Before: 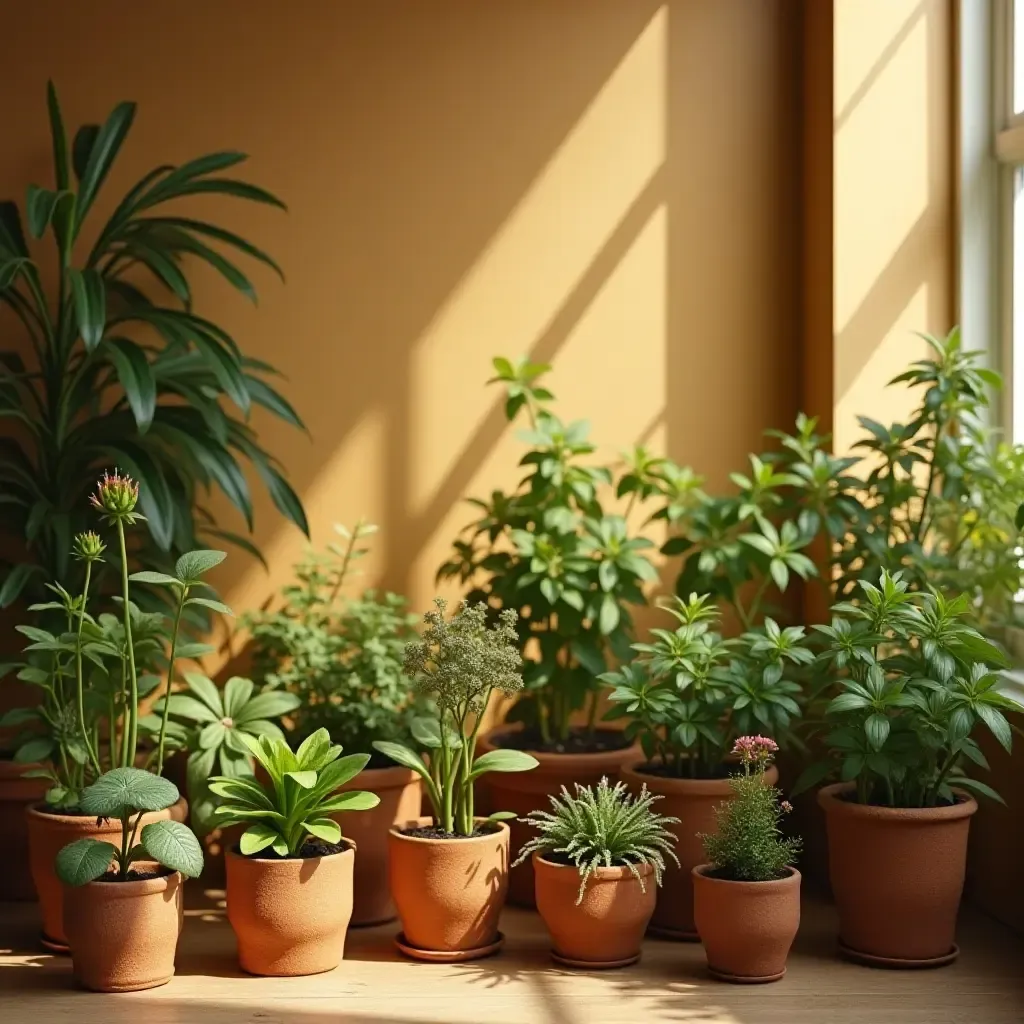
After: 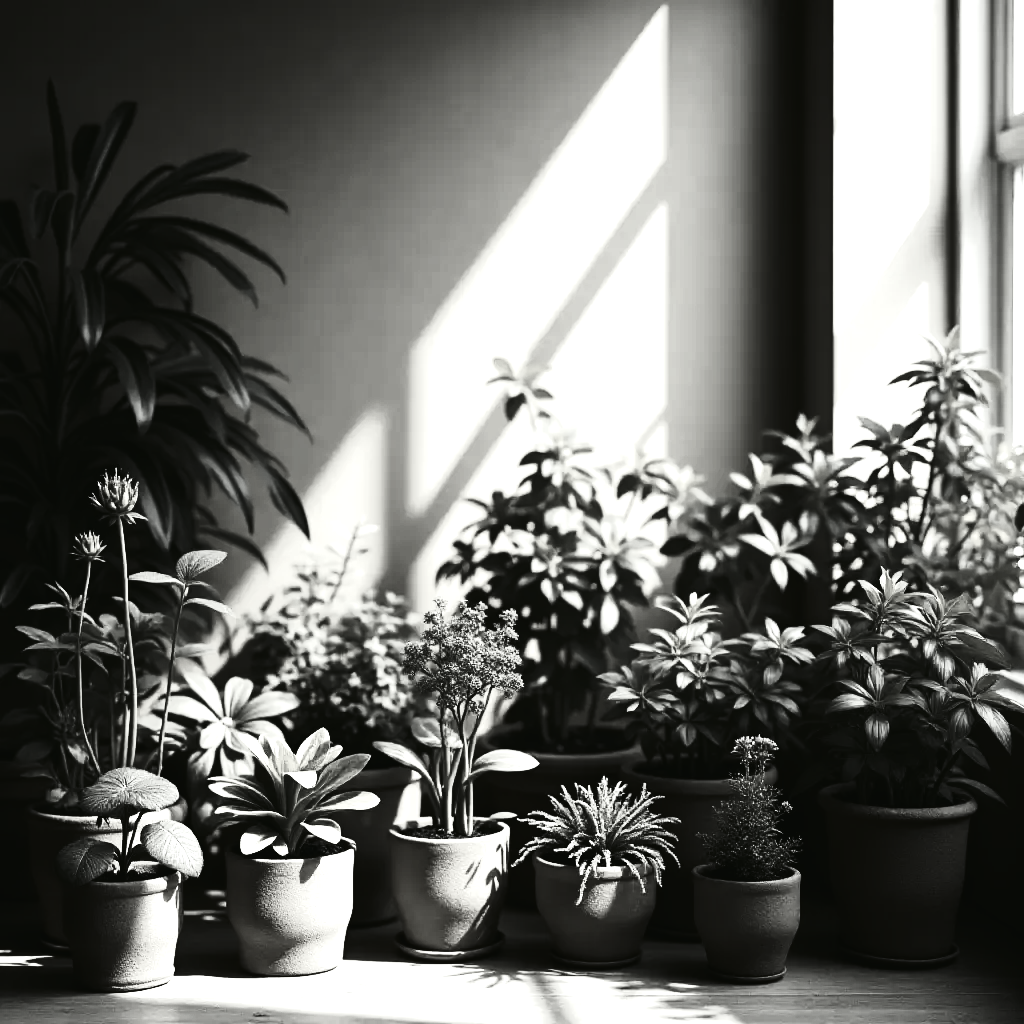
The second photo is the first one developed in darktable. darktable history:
contrast brightness saturation: contrast -0.034, brightness -0.601, saturation -0.987
exposure: black level correction 0, exposure 1.102 EV, compensate highlight preservation false
tone curve: curves: ch0 [(0.003, 0.023) (0.071, 0.052) (0.236, 0.197) (0.466, 0.557) (0.625, 0.761) (0.783, 0.9) (0.994, 0.968)]; ch1 [(0, 0) (0.262, 0.227) (0.417, 0.386) (0.469, 0.467) (0.502, 0.498) (0.528, 0.53) (0.573, 0.579) (0.605, 0.621) (0.644, 0.671) (0.686, 0.728) (0.994, 0.987)]; ch2 [(0, 0) (0.262, 0.188) (0.385, 0.353) (0.427, 0.424) (0.495, 0.493) (0.515, 0.54) (0.547, 0.561) (0.589, 0.613) (0.644, 0.748) (1, 1)], color space Lab, independent channels, preserve colors none
